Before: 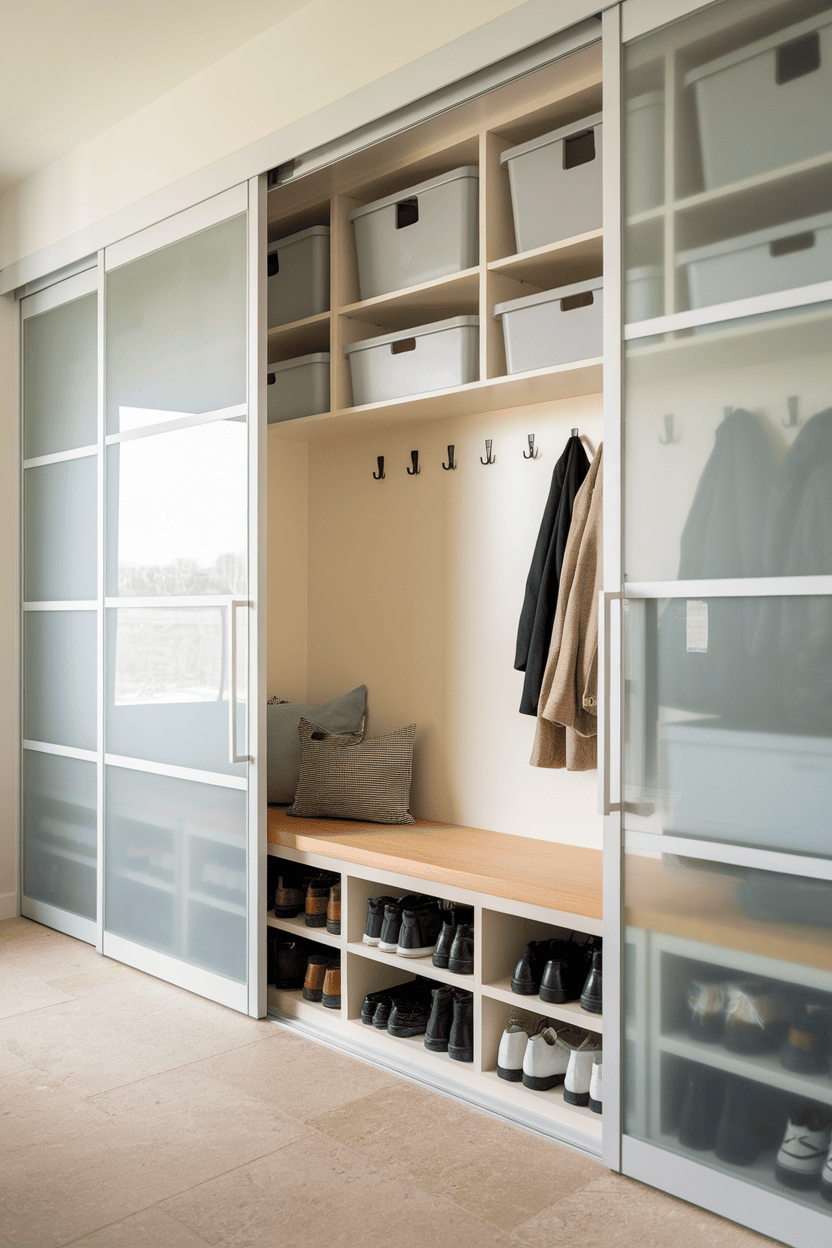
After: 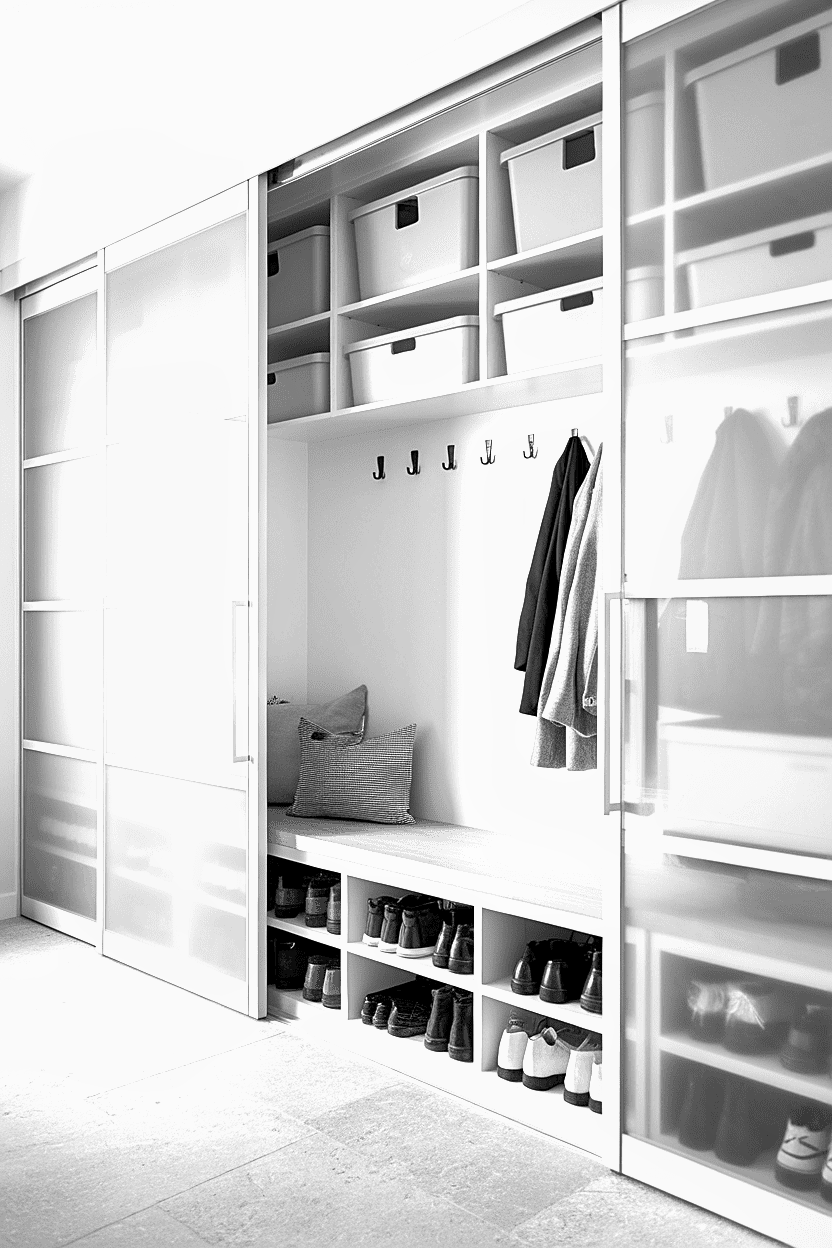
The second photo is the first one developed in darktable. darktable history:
sharpen: on, module defaults
exposure: black level correction 0.001, exposure 1 EV, compensate highlight preservation false
monochrome: a 32, b 64, size 2.3
shadows and highlights: shadows 29.61, highlights -30.47, low approximation 0.01, soften with gaussian
